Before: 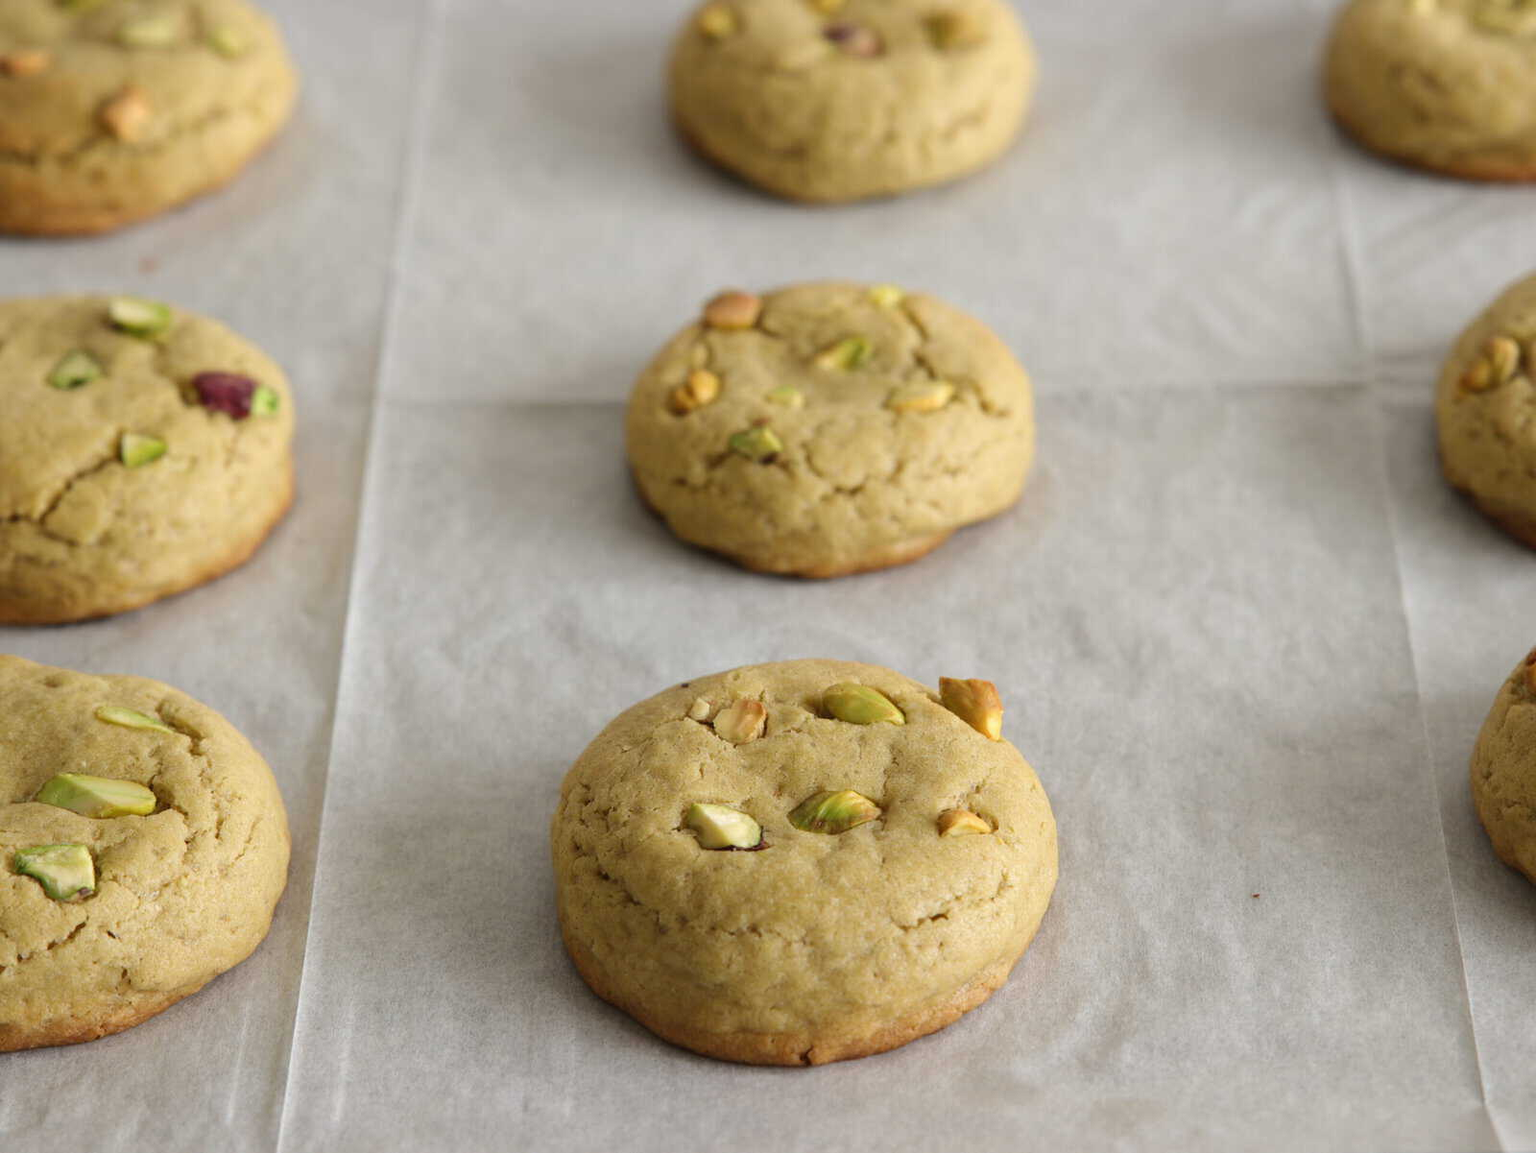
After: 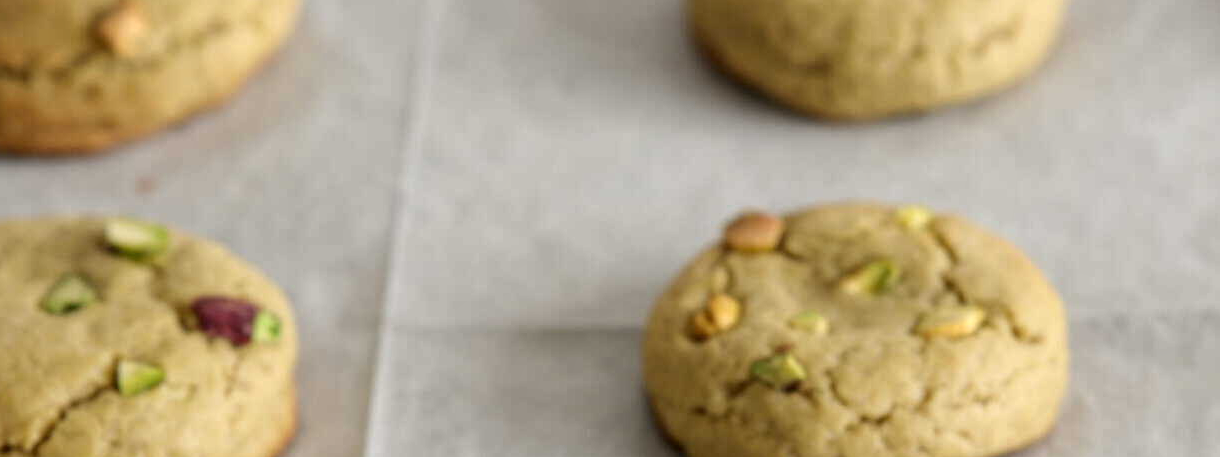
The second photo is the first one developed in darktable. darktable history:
crop: left 0.579%, top 7.627%, right 23.167%, bottom 54.275%
local contrast: highlights 0%, shadows 0%, detail 133%
